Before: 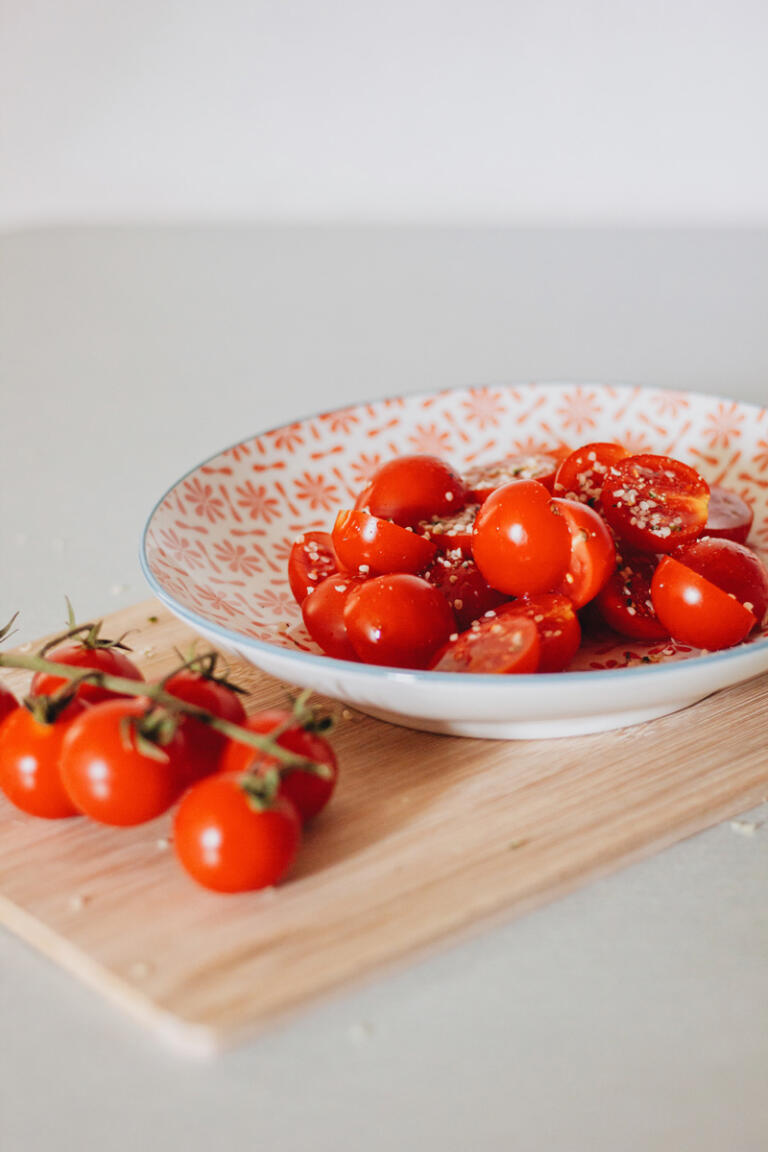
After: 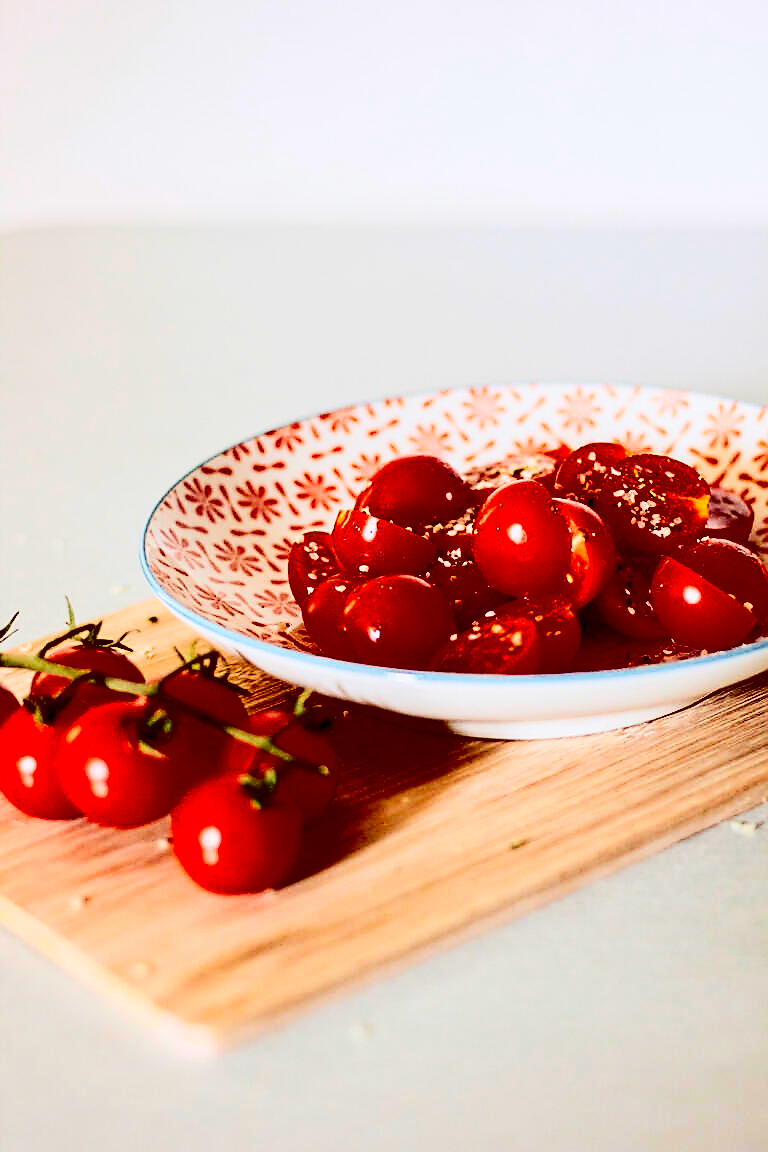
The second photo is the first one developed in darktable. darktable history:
contrast brightness saturation: contrast 0.77, brightness -1, saturation 1
sharpen: radius 1.4, amount 1.25, threshold 0.7
